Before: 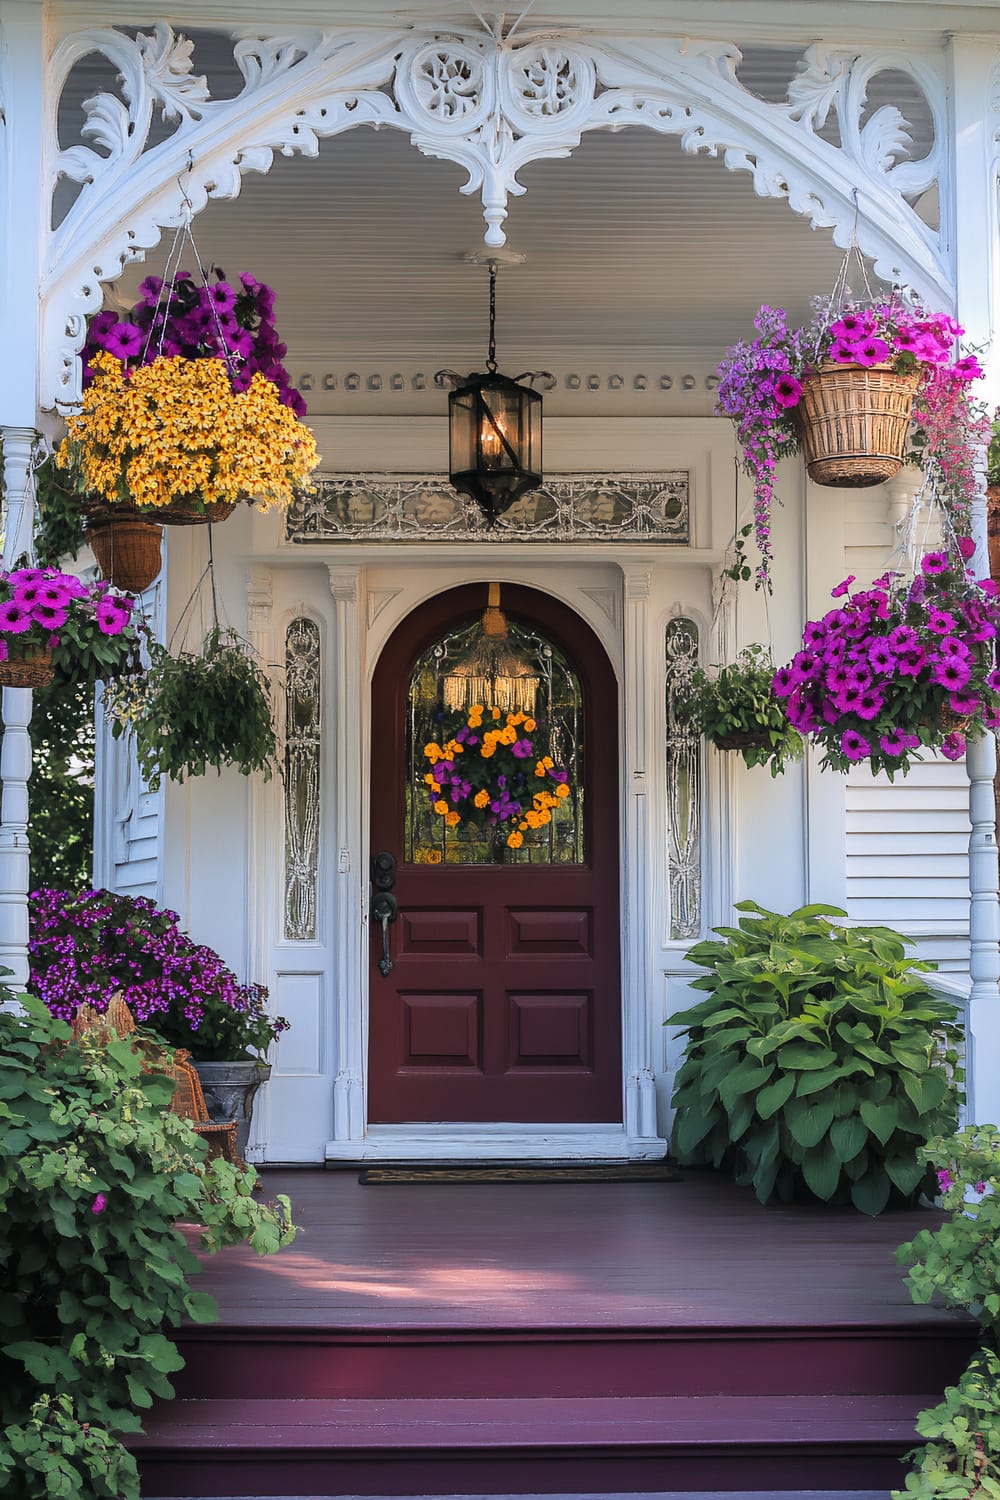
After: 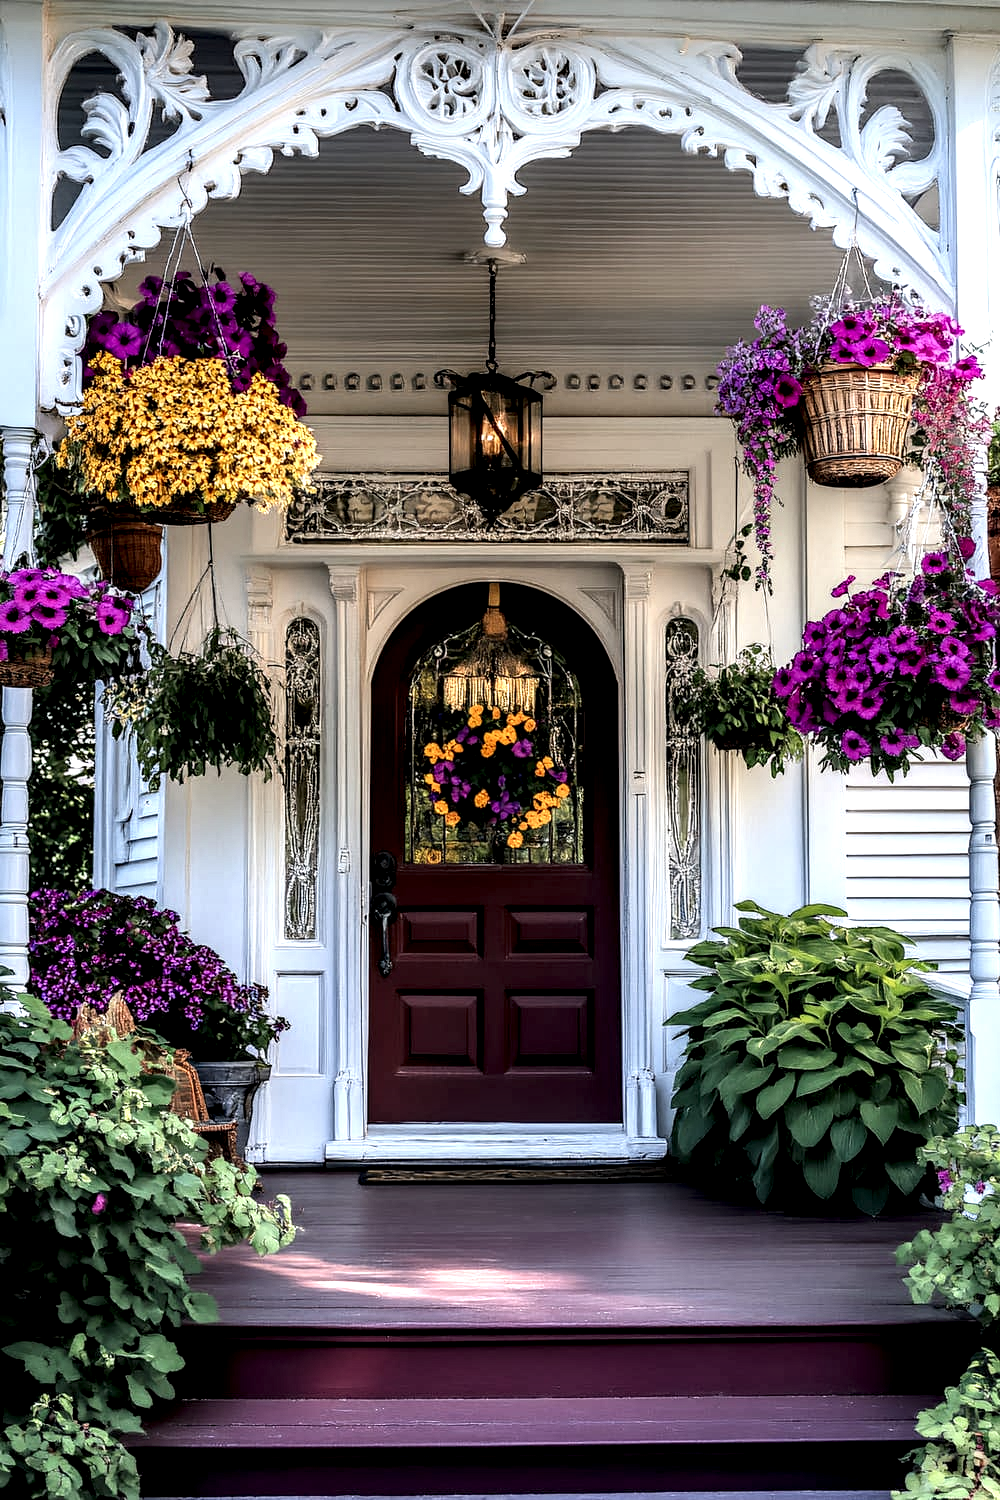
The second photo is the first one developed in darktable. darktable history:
local contrast: shadows 156%, detail 225%
